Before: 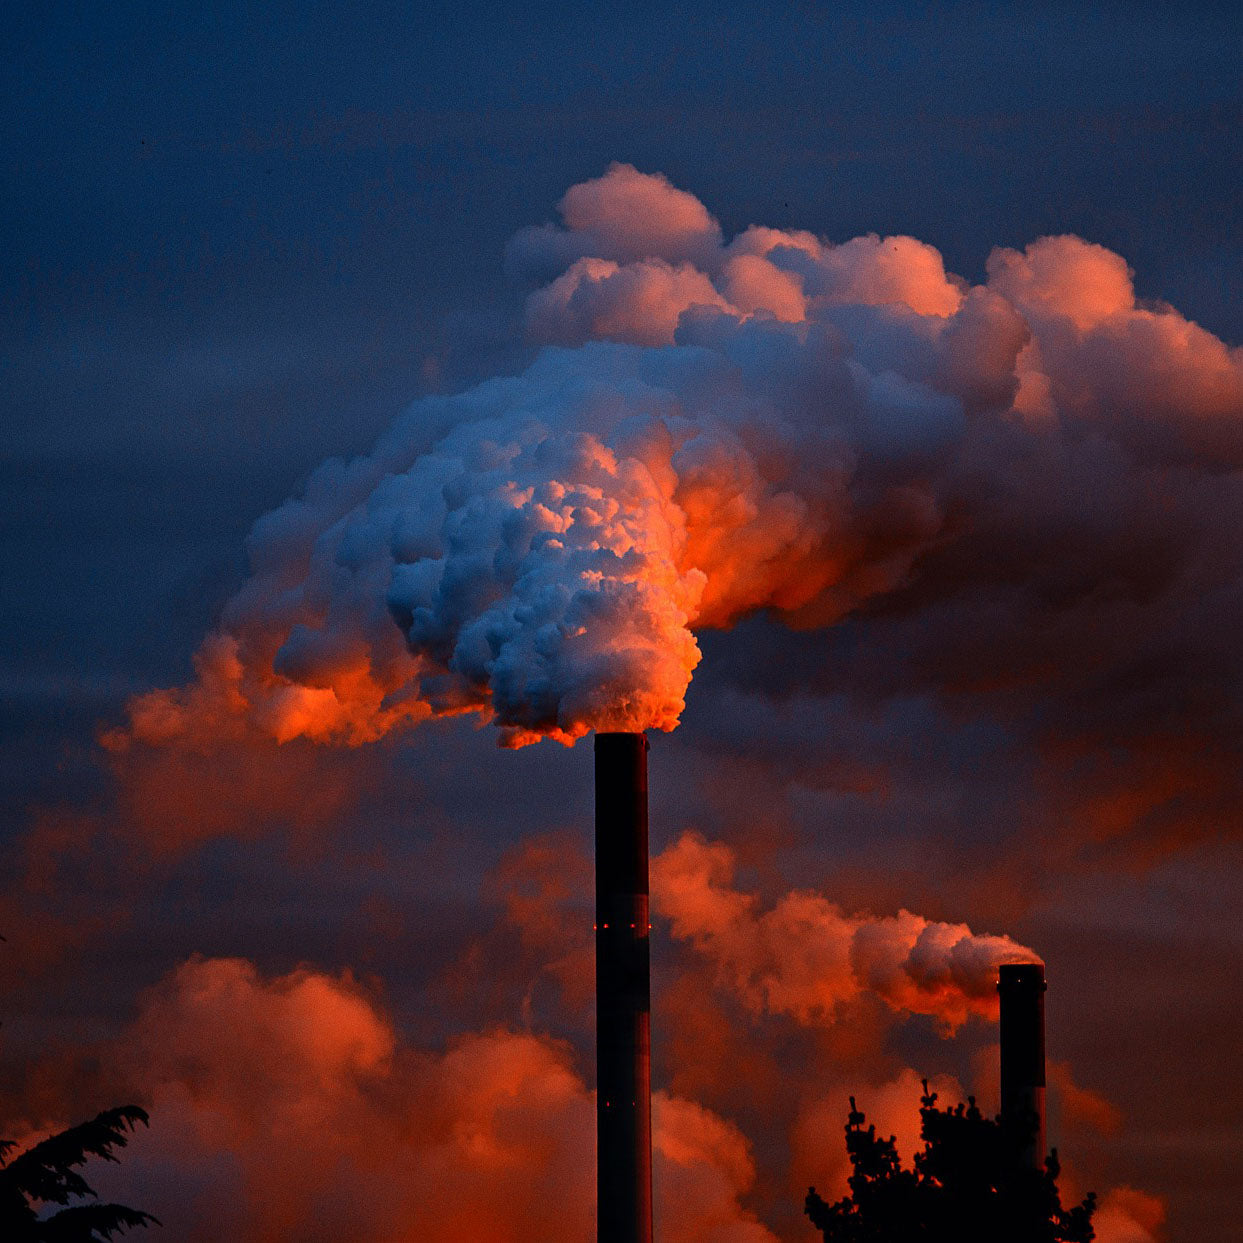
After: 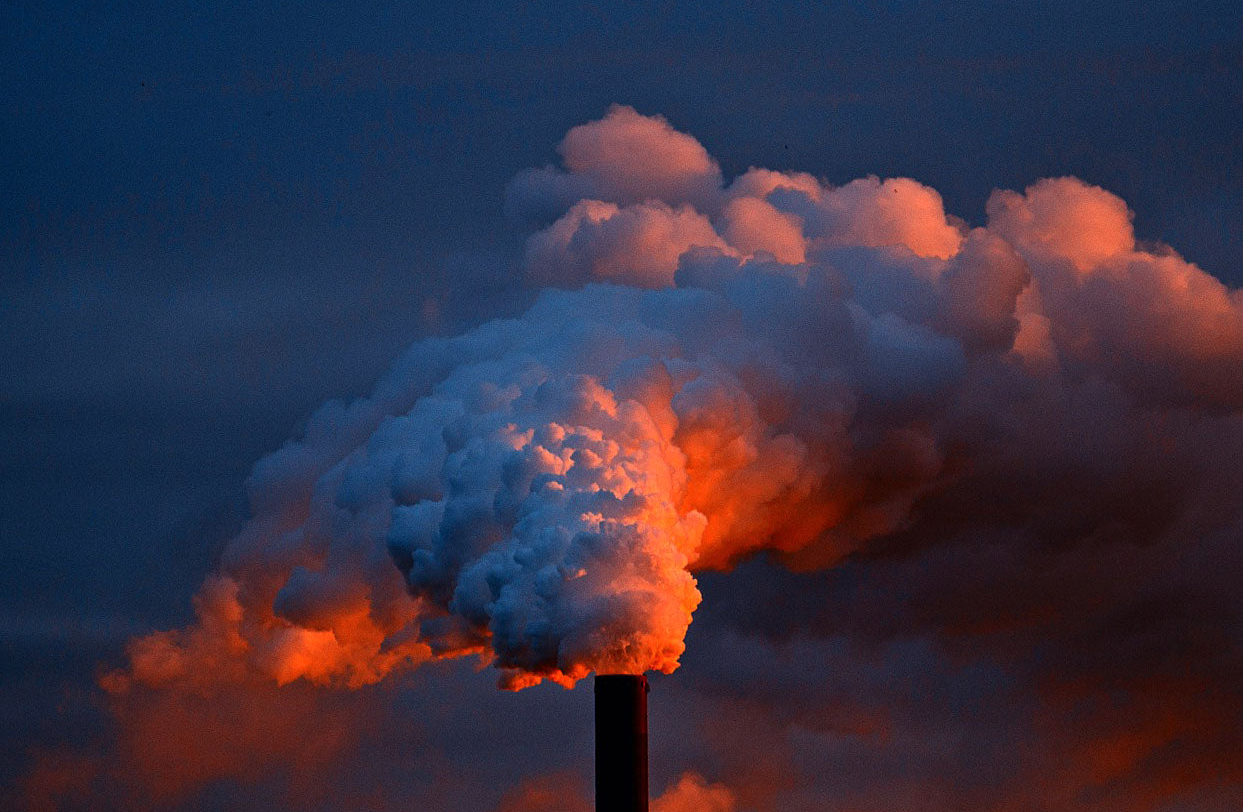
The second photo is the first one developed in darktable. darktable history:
crop and rotate: top 4.713%, bottom 29.9%
shadows and highlights: shadows -10.6, white point adjustment 1.62, highlights 10.54
